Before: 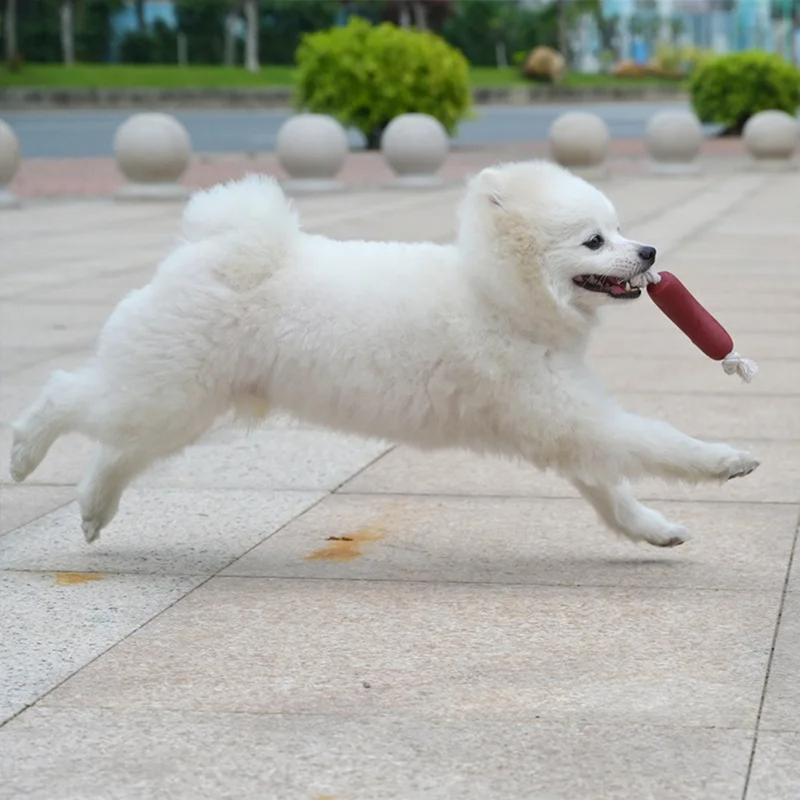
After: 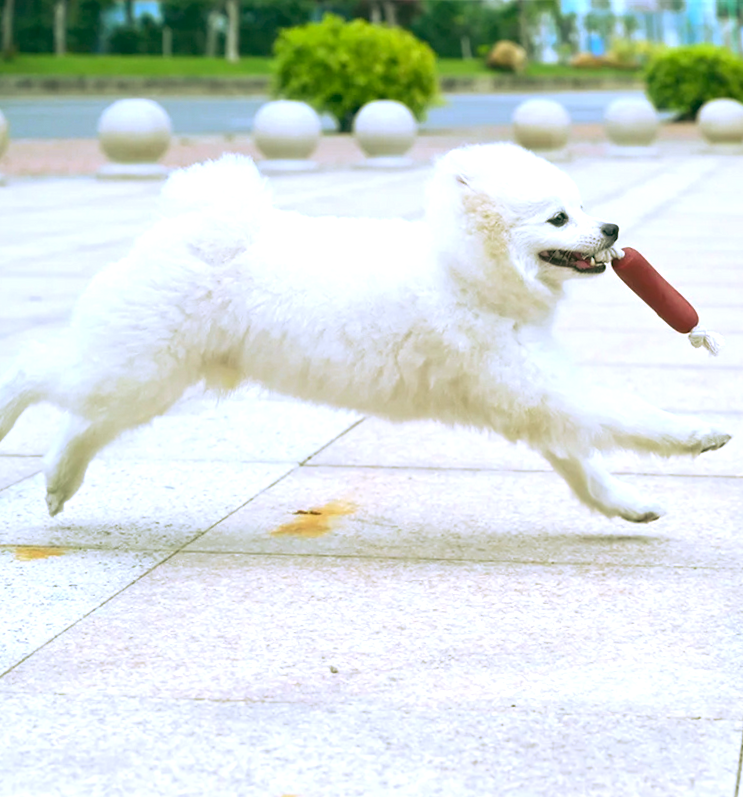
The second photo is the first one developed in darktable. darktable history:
rotate and perspective: rotation 0.215°, lens shift (vertical) -0.139, crop left 0.069, crop right 0.939, crop top 0.002, crop bottom 0.996
exposure: black level correction 0, exposure 1.198 EV, compensate exposure bias true, compensate highlight preservation false
white balance: red 1, blue 1
rgb curve: curves: ch0 [(0.123, 0.061) (0.995, 0.887)]; ch1 [(0.06, 0.116) (1, 0.906)]; ch2 [(0, 0) (0.824, 0.69) (1, 1)], mode RGB, independent channels, compensate middle gray true
